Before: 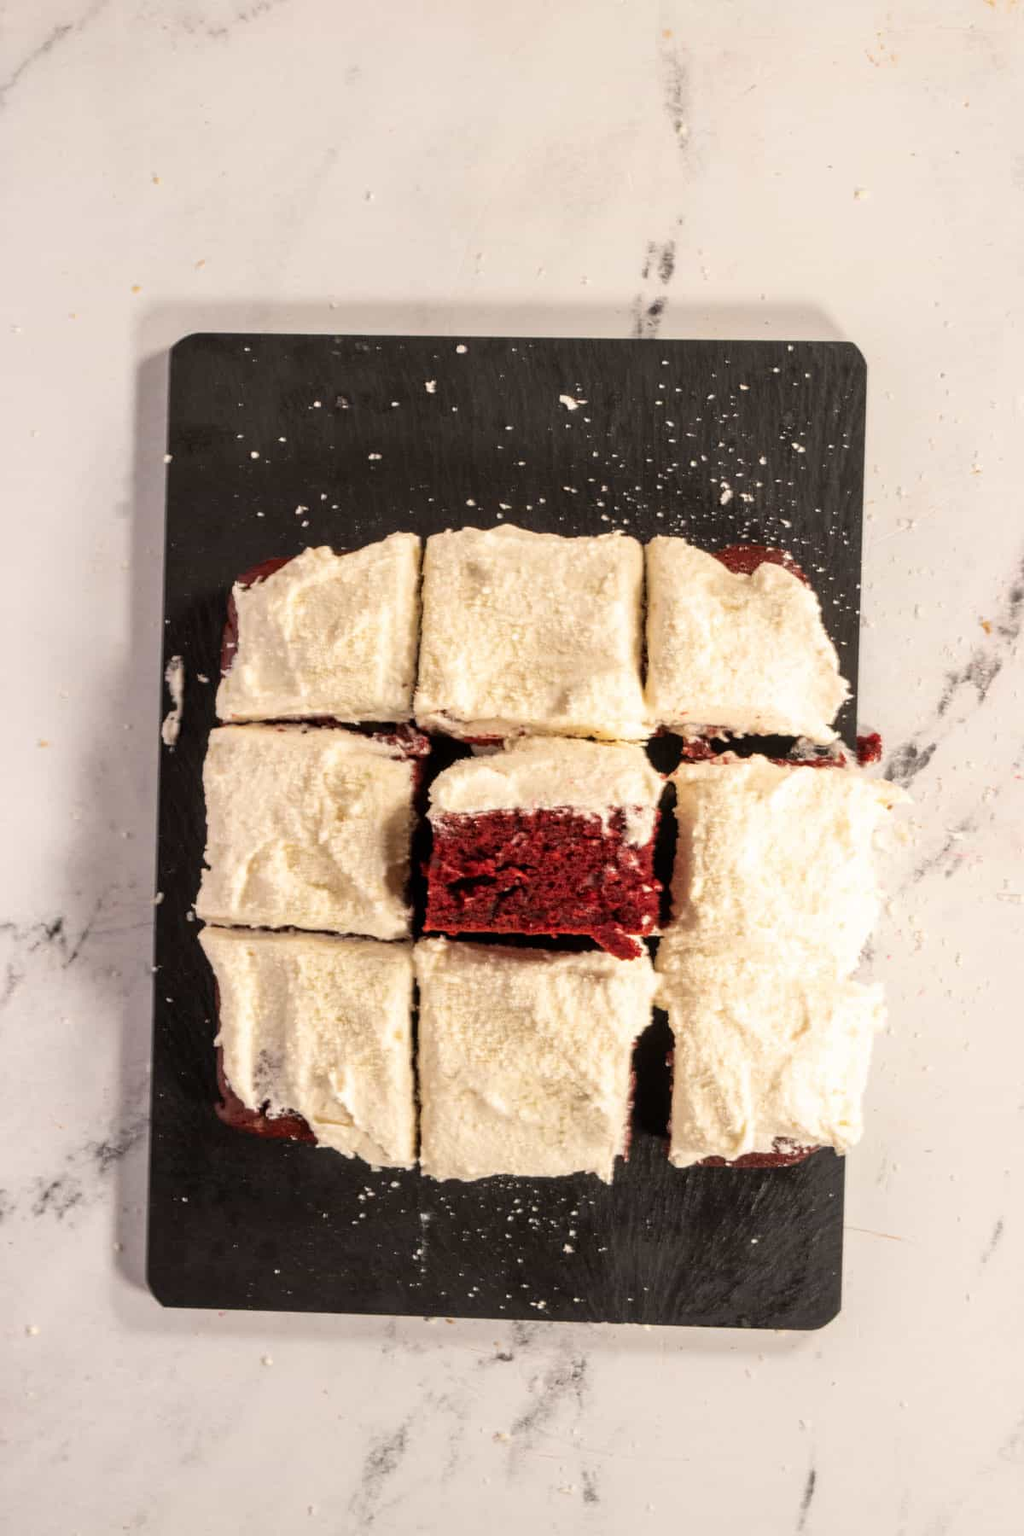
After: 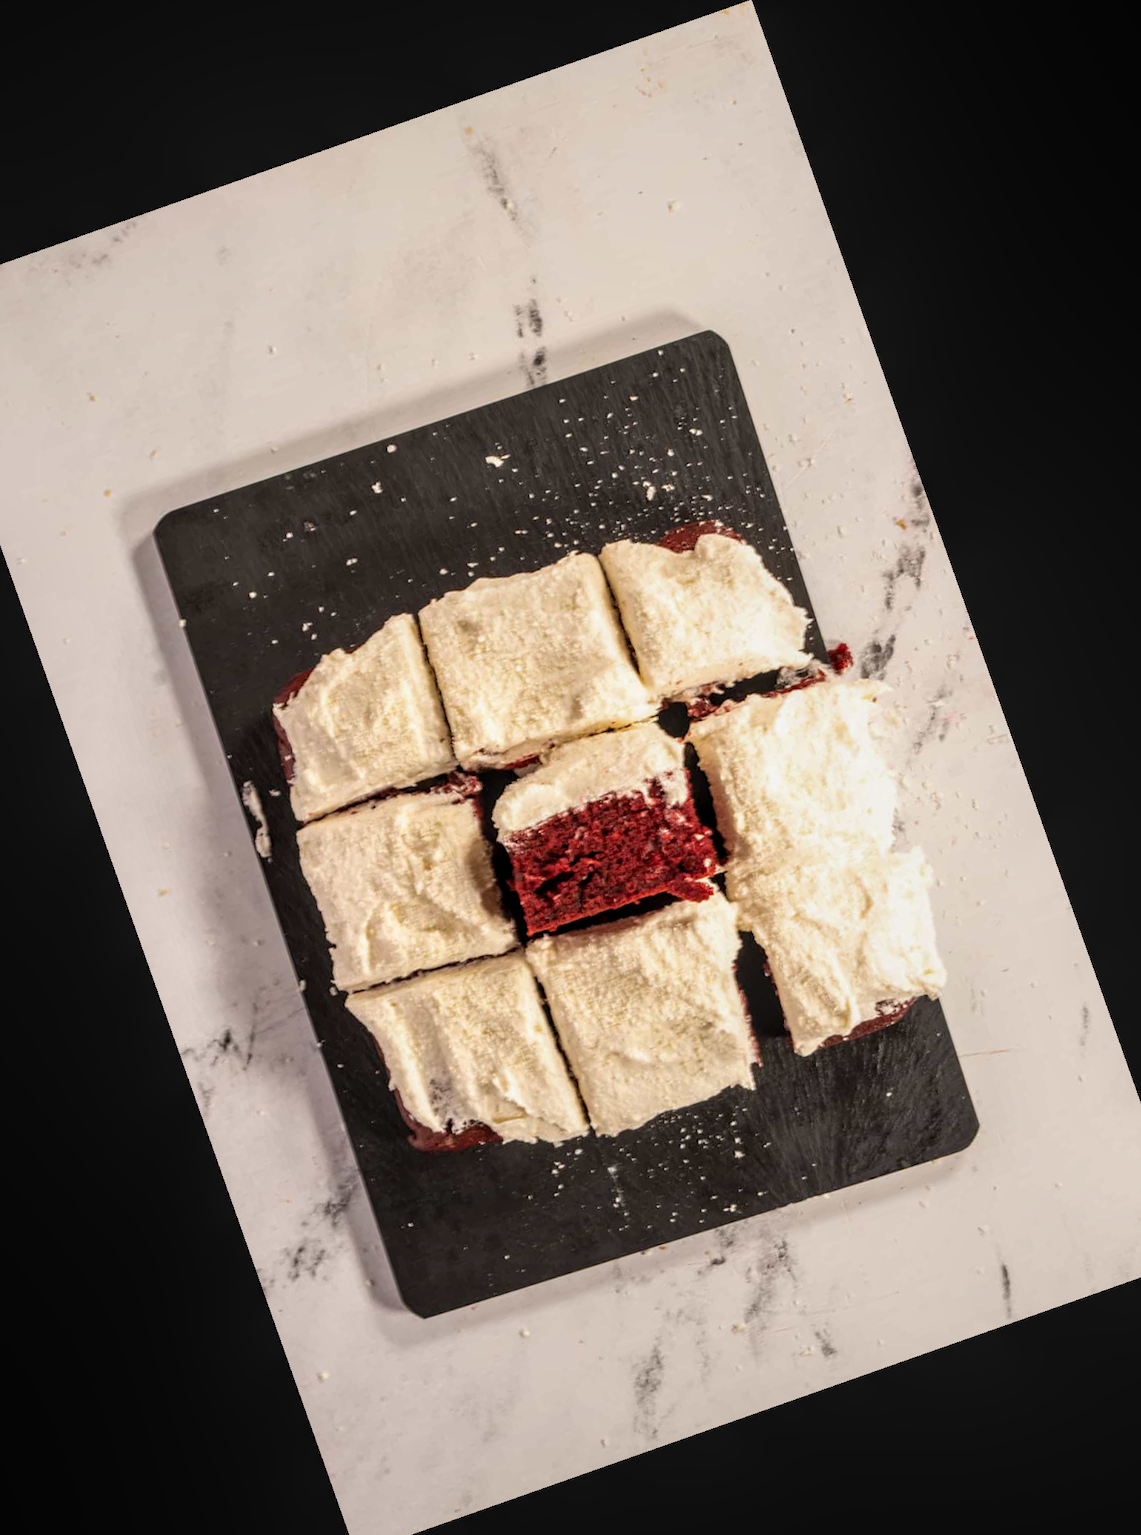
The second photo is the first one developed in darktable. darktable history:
crop and rotate: angle 19.43°, left 6.812%, right 4.125%, bottom 1.087%
local contrast: on, module defaults
